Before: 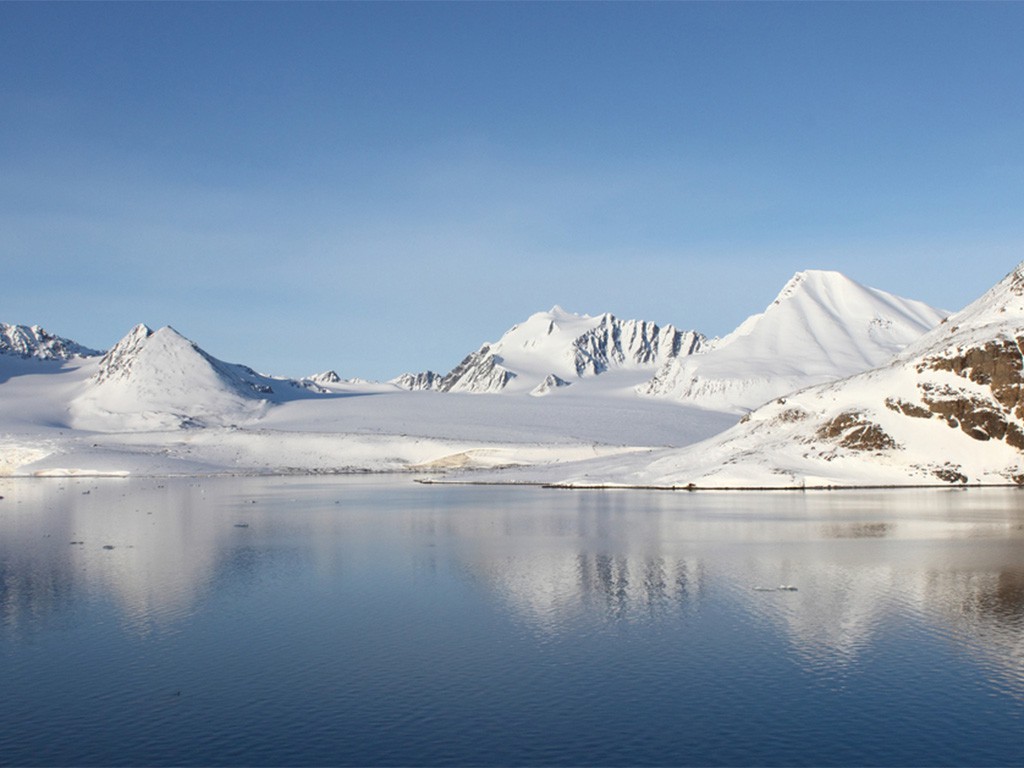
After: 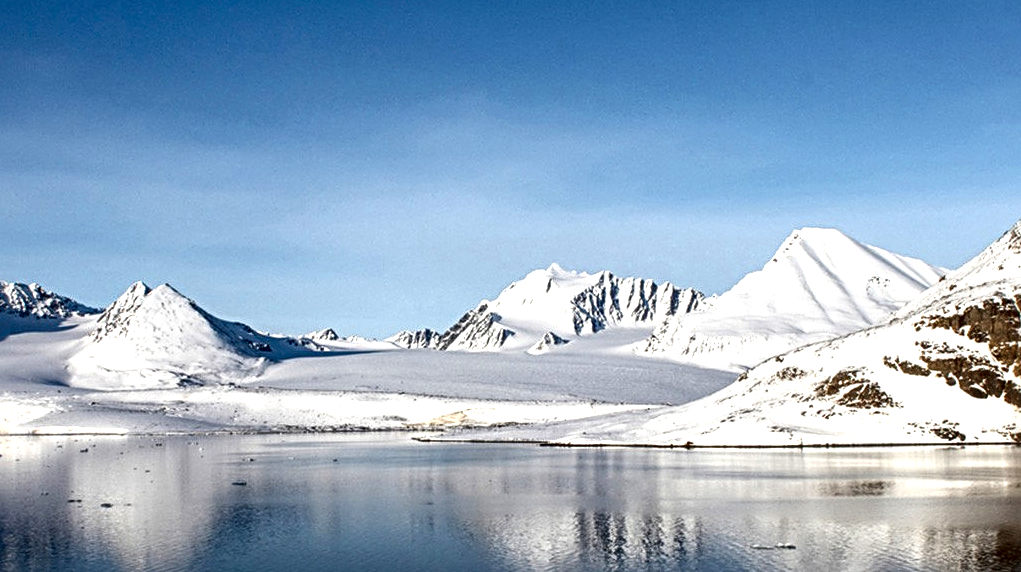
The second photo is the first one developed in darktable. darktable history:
exposure: exposure 0.295 EV, compensate highlight preservation false
crop: left 0.231%, top 5.496%, bottom 19.927%
tone equalizer: on, module defaults
local contrast: highlights 60%, shadows 62%, detail 160%
contrast brightness saturation: contrast 0.133, brightness -0.224, saturation 0.144
sharpen: radius 3.957
